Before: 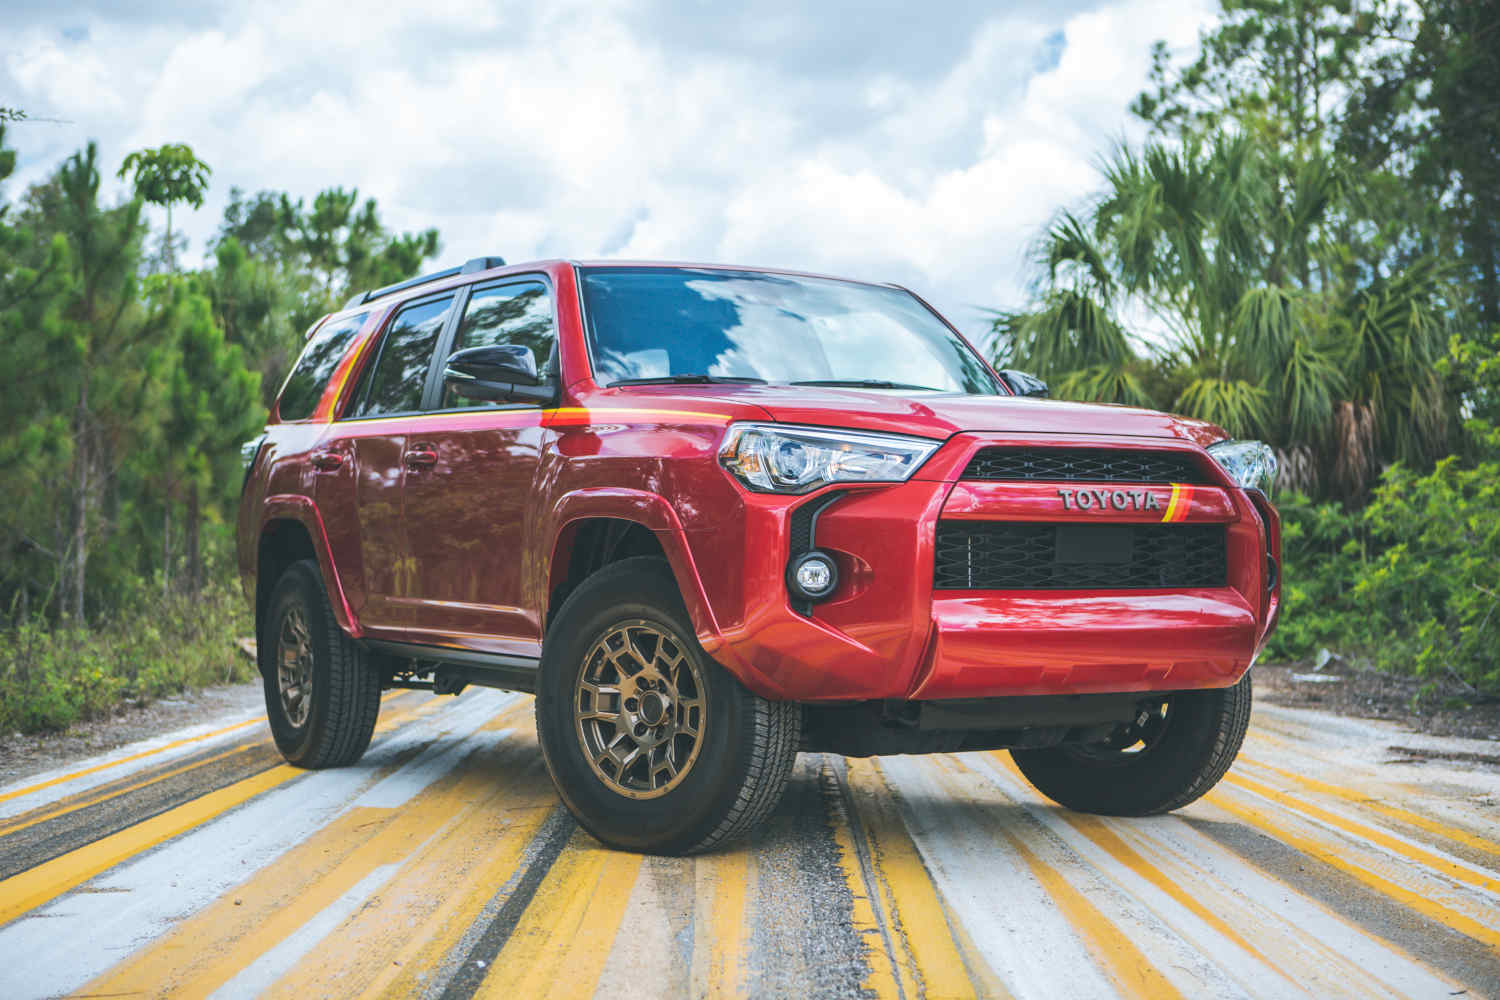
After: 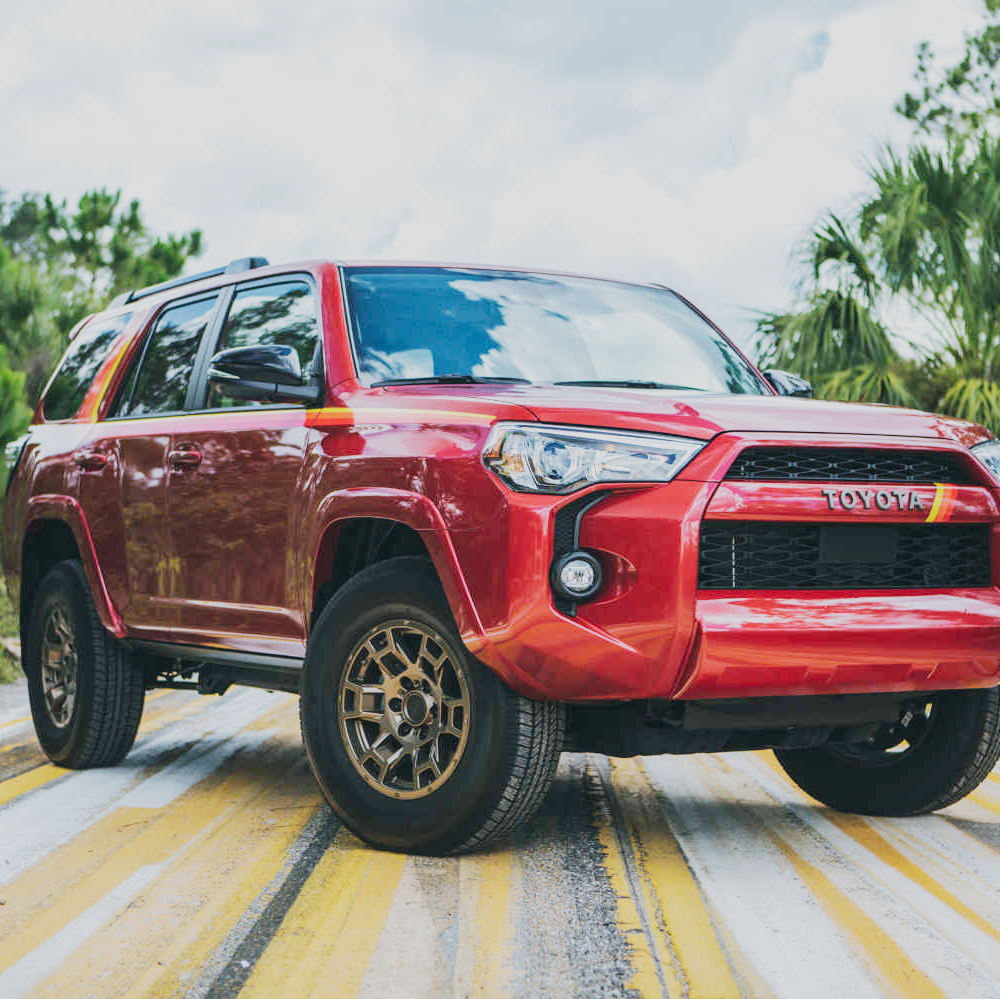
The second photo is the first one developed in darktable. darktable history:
crop and rotate: left 15.754%, right 17.579%
exposure: exposure 0.2 EV, compensate highlight preservation false
sigmoid: skew -0.2, preserve hue 0%, red attenuation 0.1, red rotation 0.035, green attenuation 0.1, green rotation -0.017, blue attenuation 0.15, blue rotation -0.052, base primaries Rec2020
white balance: red 1, blue 1
